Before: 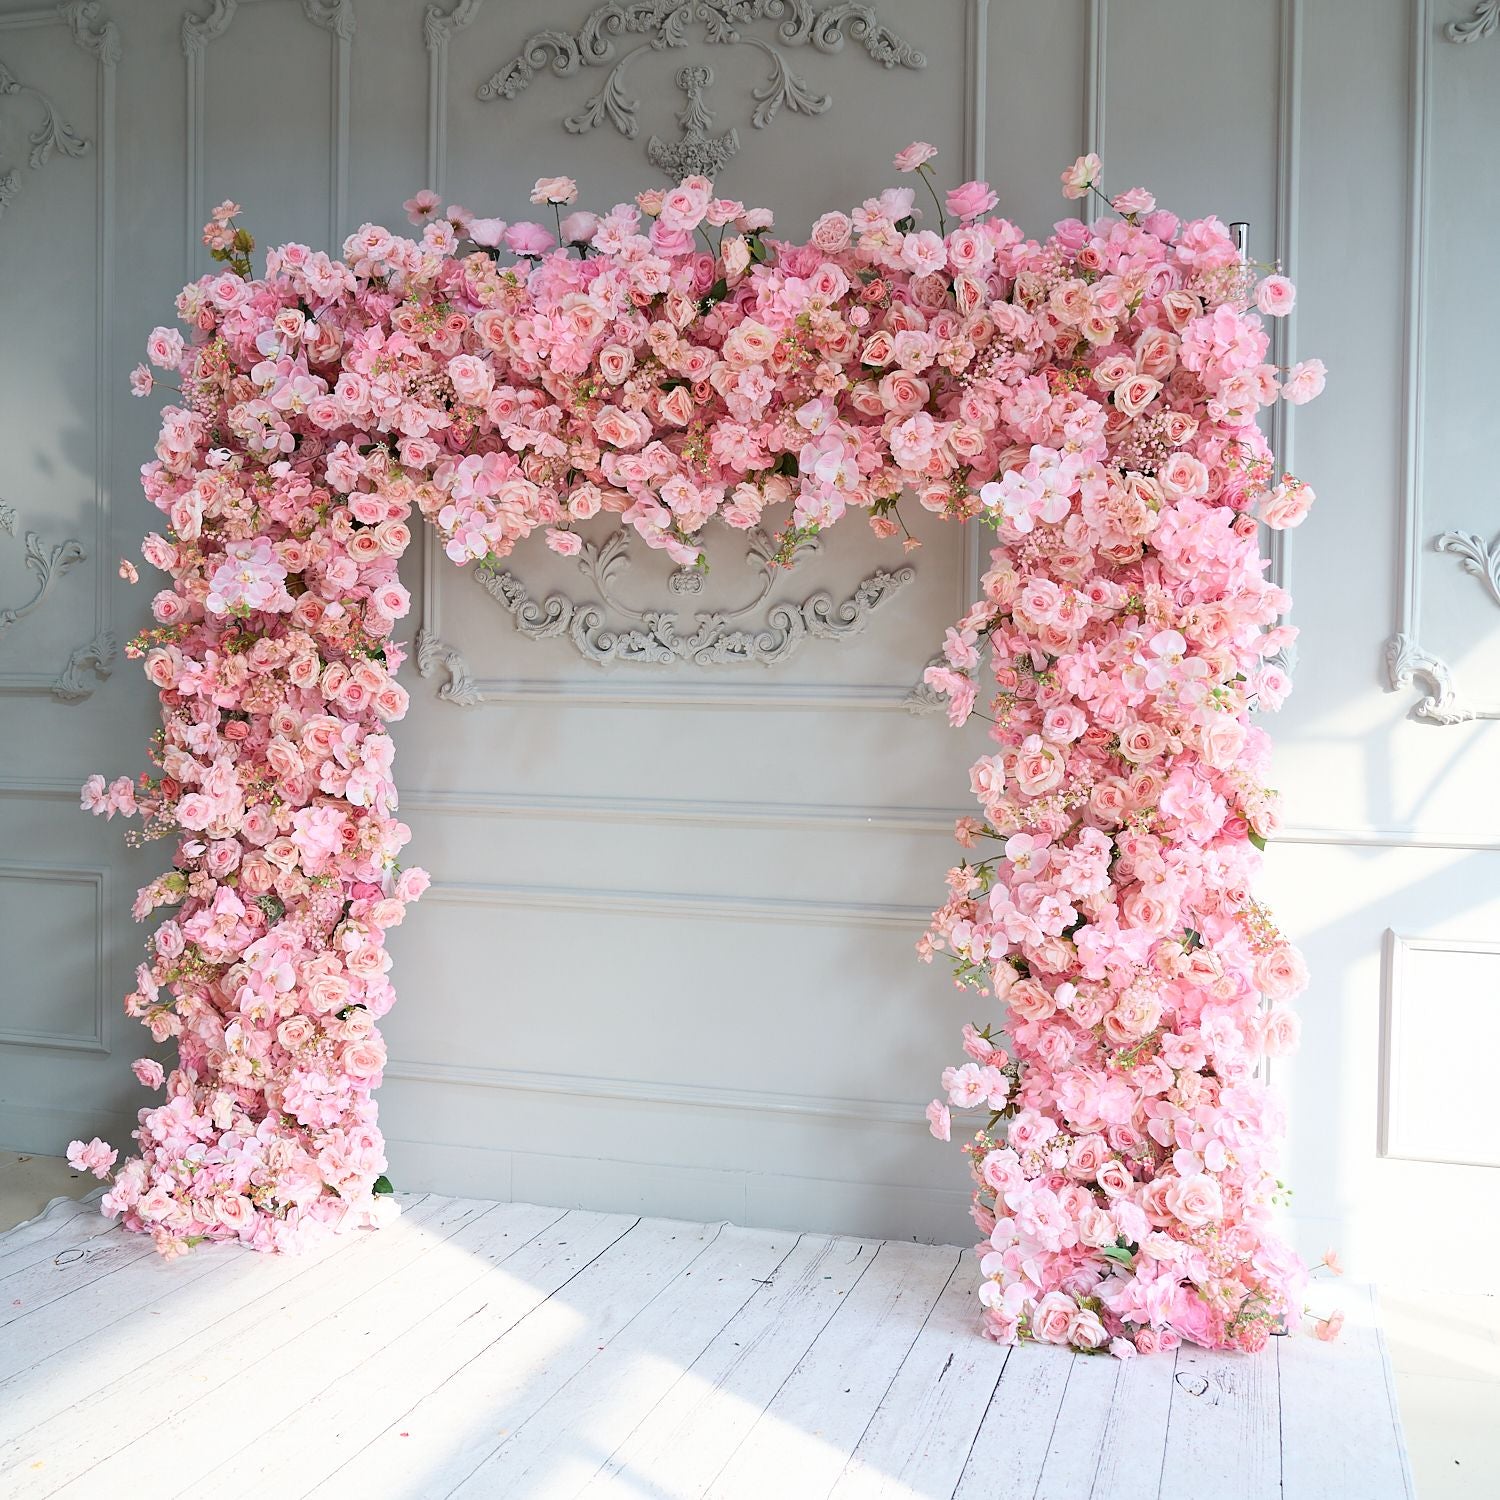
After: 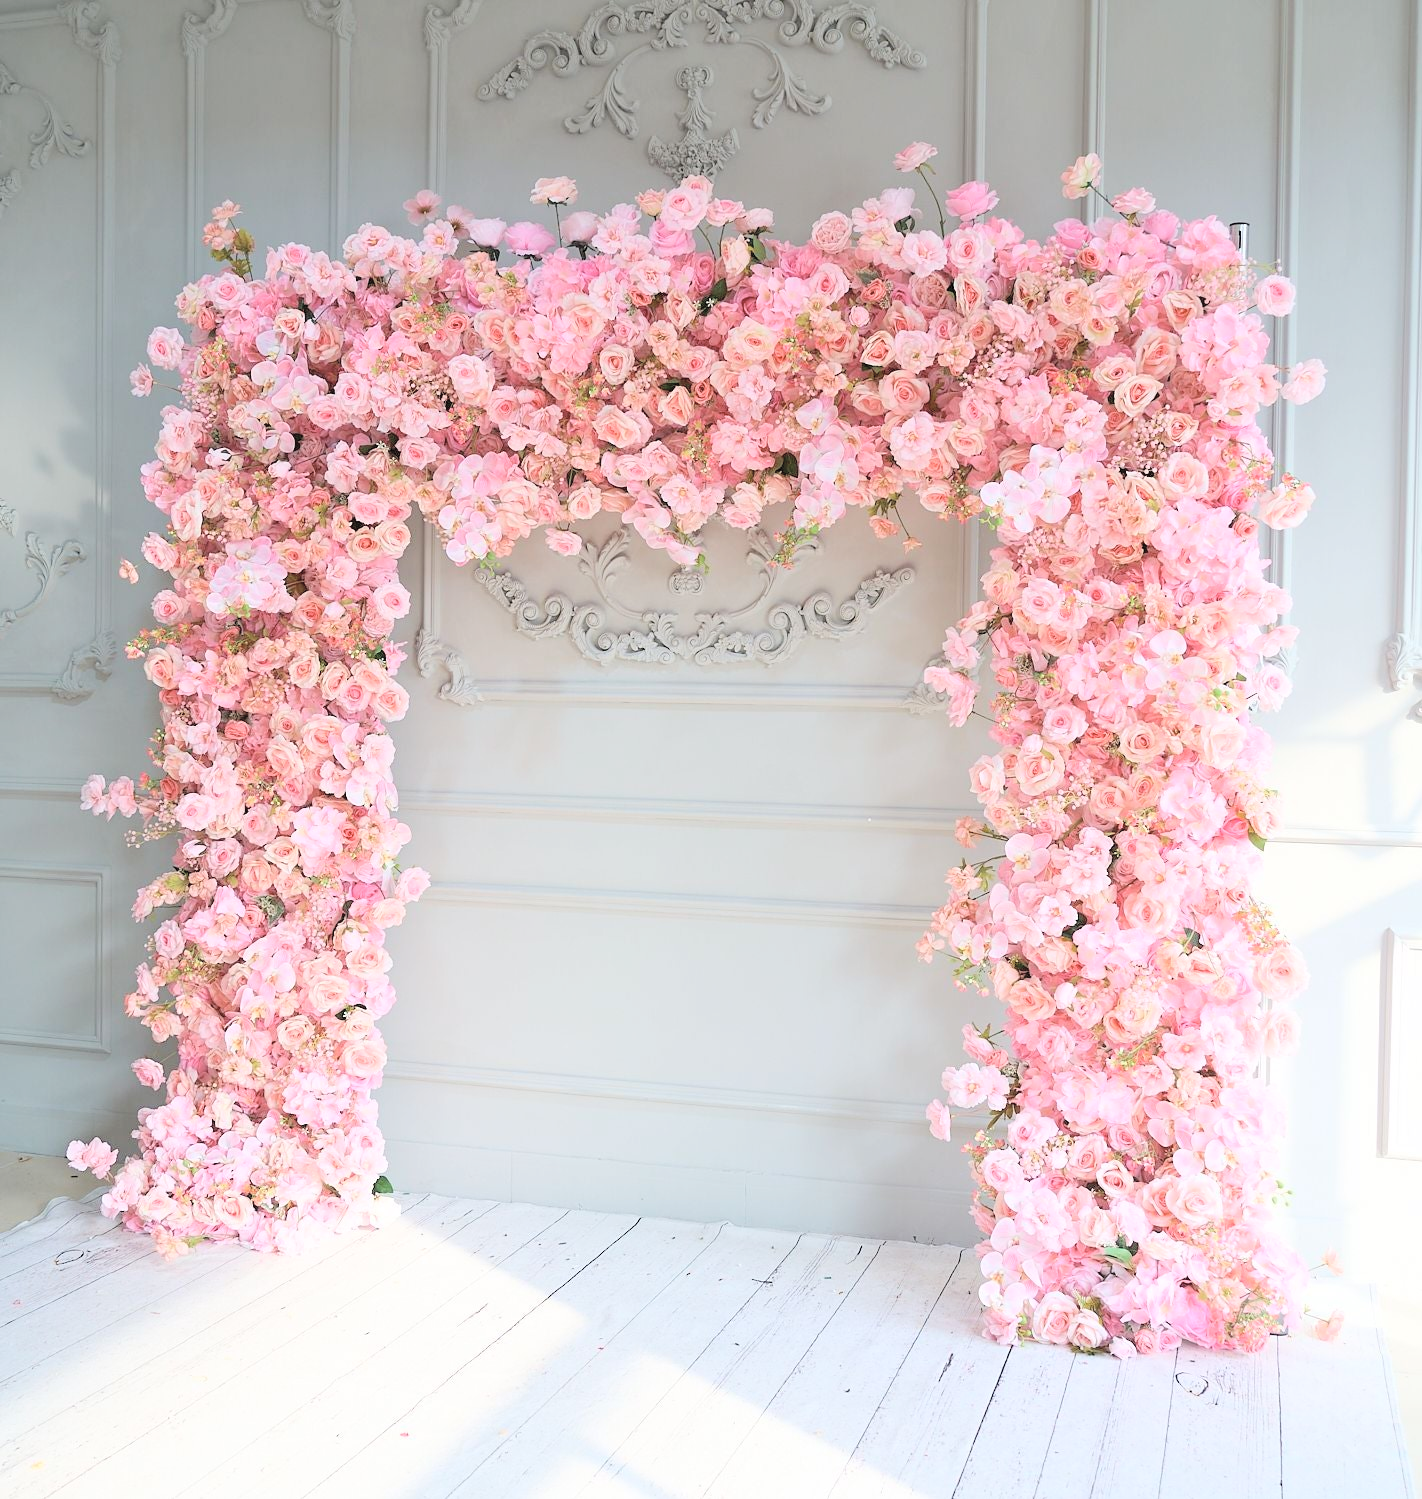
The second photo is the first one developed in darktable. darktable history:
crop and rotate: right 5.167%
global tonemap: drago (0.7, 100)
fill light: on, module defaults
